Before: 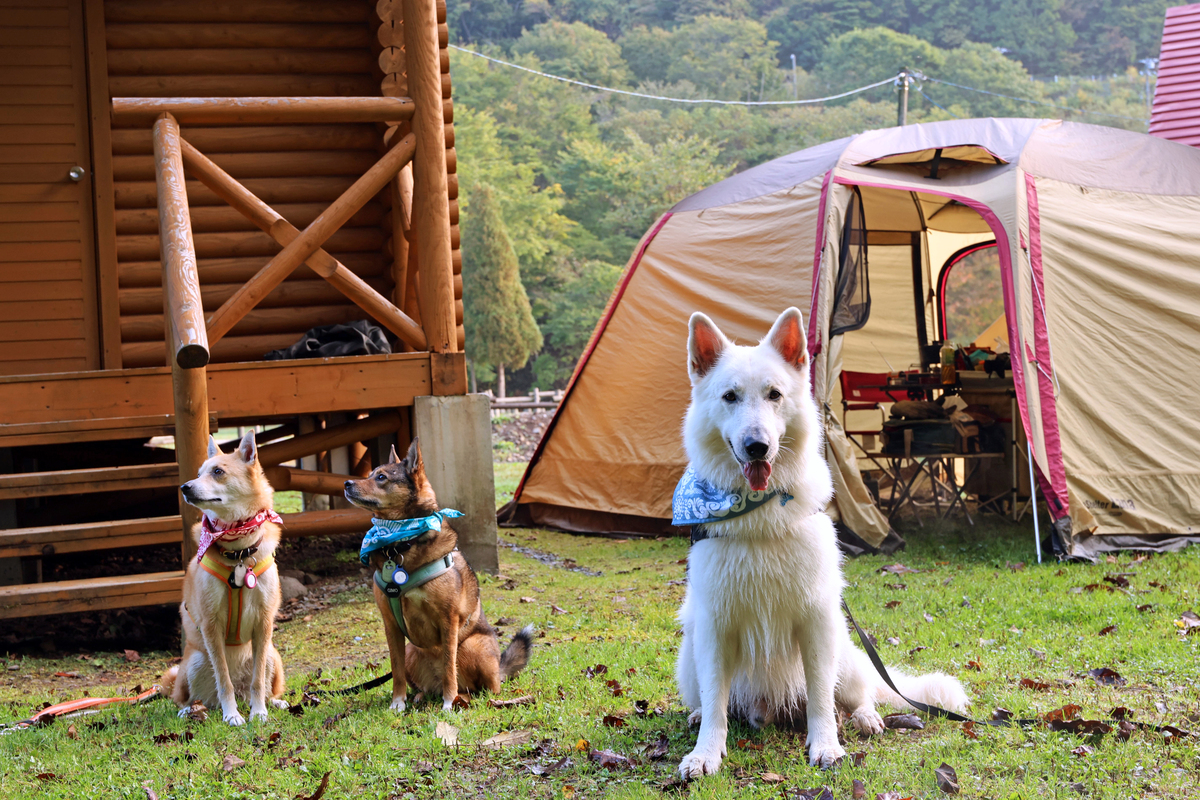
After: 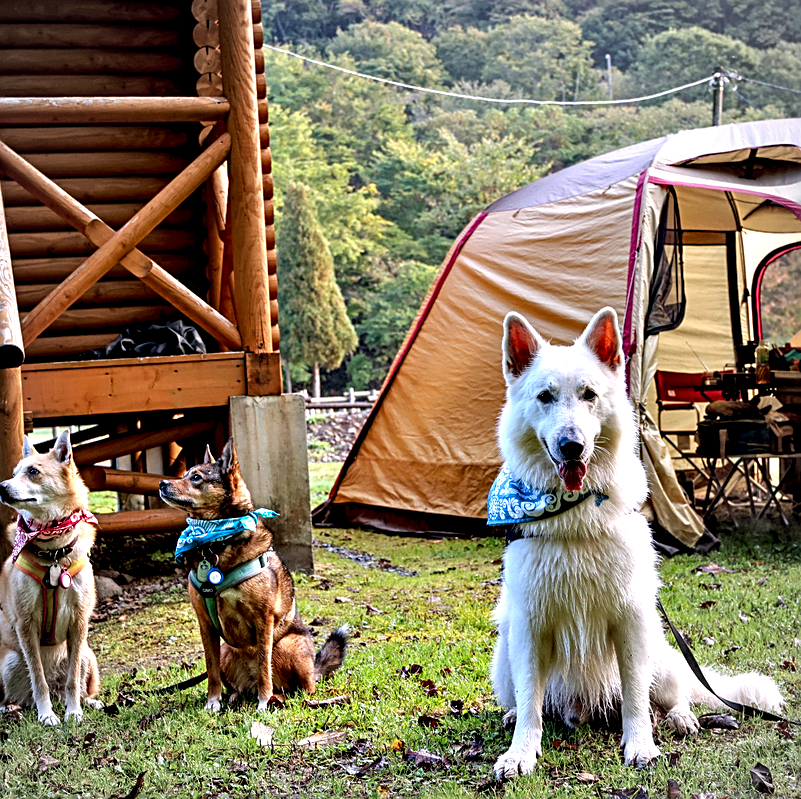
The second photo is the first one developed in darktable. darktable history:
crop and rotate: left 15.497%, right 17.738%
vignetting: brightness -0.287, unbound false
exposure: black level correction 0.007, exposure 0.087 EV, compensate highlight preservation false
color calibration: illuminant same as pipeline (D50), adaptation XYZ, x 0.346, y 0.359, temperature 5022.06 K
local contrast: on, module defaults
contrast equalizer: y [[0.6 ×6], [0.55 ×6], [0 ×6], [0 ×6], [0 ×6]]
sharpen: on, module defaults
